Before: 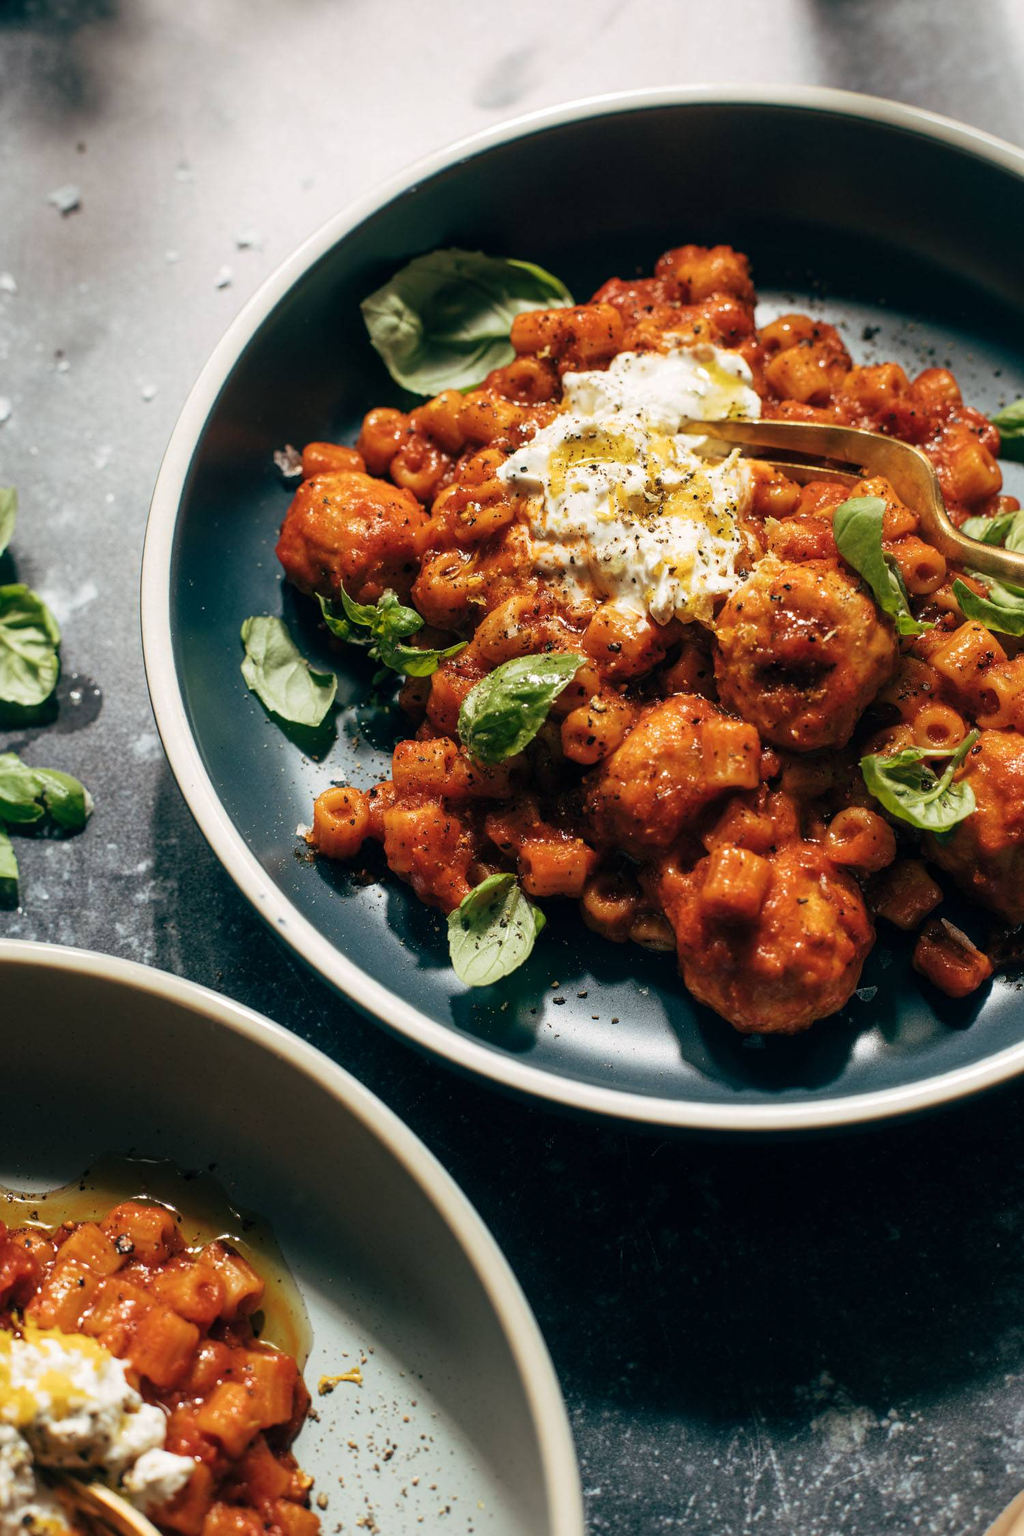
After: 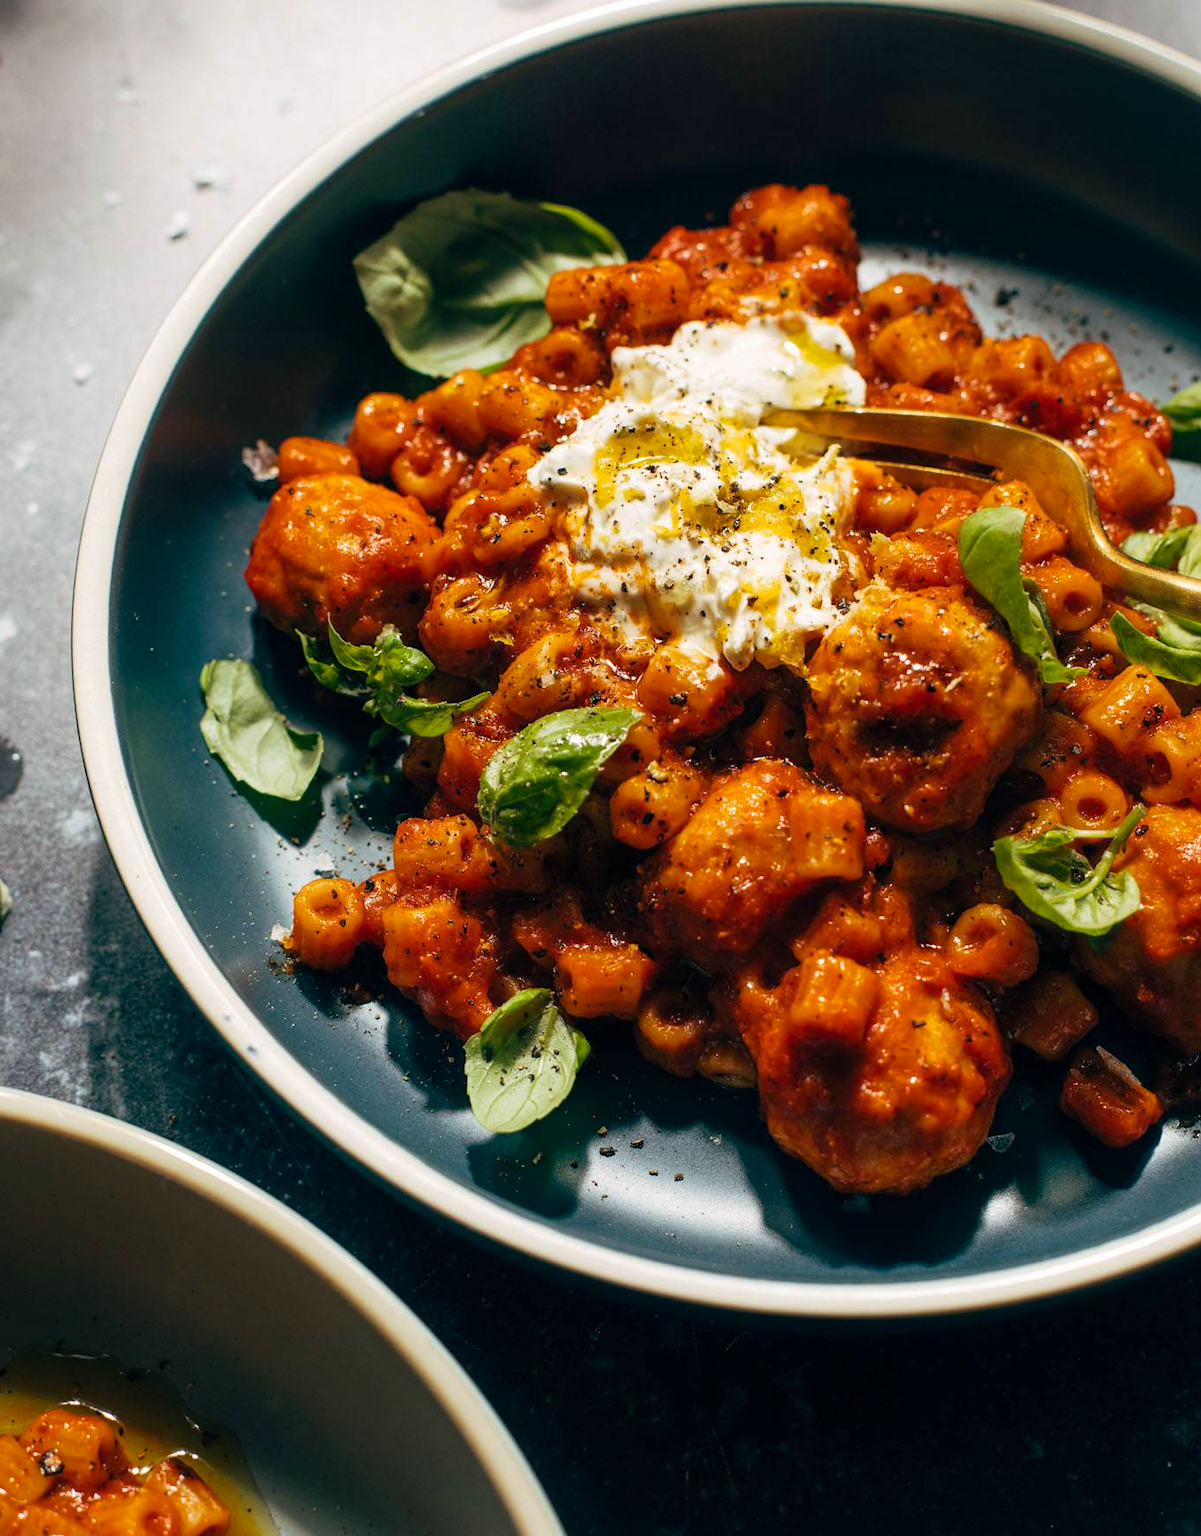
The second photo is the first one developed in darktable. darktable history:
crop: left 8.325%, top 6.603%, bottom 15.259%
color balance rgb: perceptual saturation grading › global saturation 24.932%
